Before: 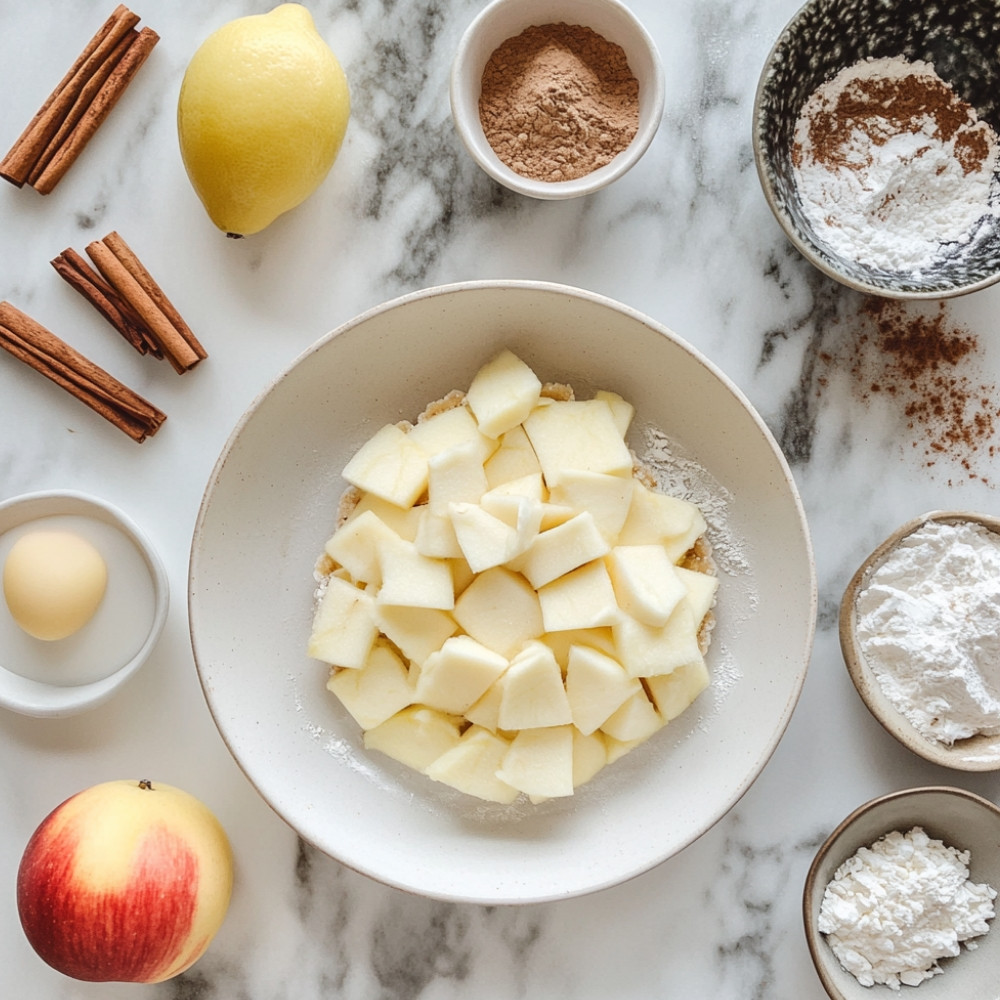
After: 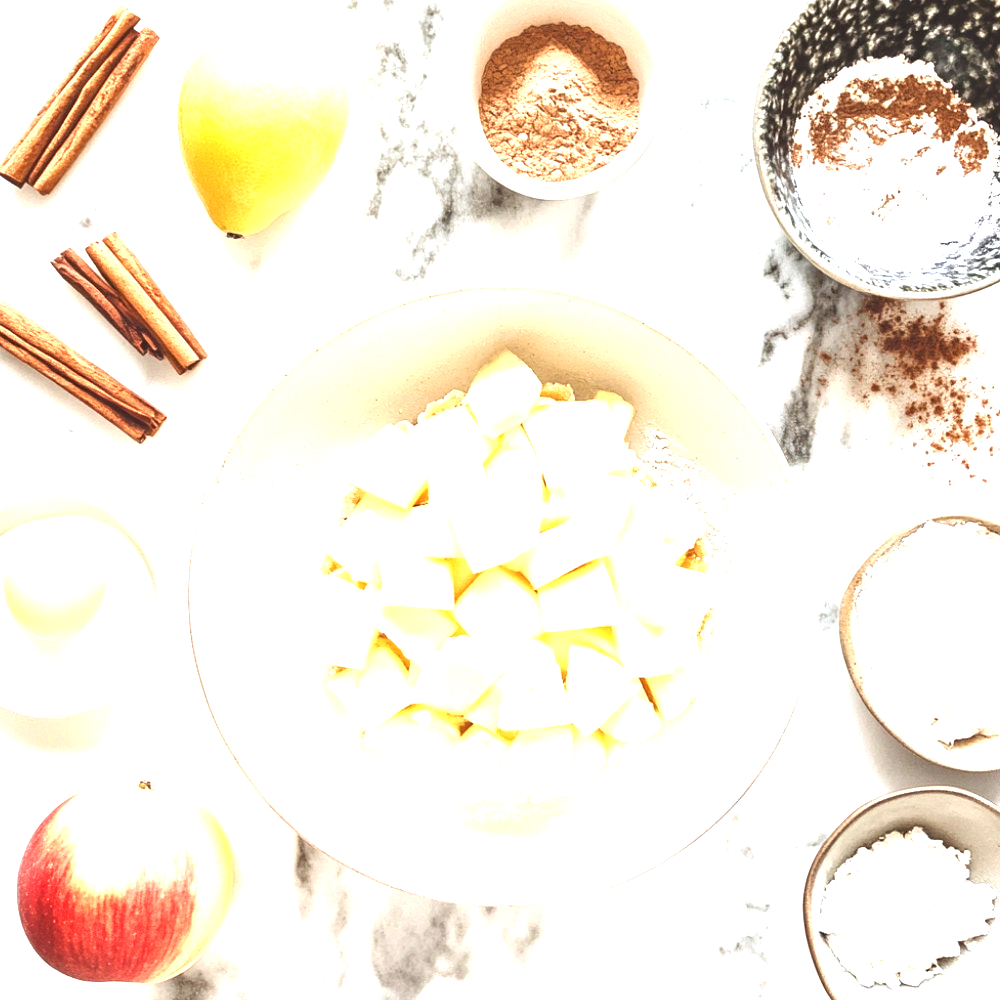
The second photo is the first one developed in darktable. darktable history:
color balance: input saturation 99%
exposure: black level correction 0, exposure 1.9 EV, compensate highlight preservation false
